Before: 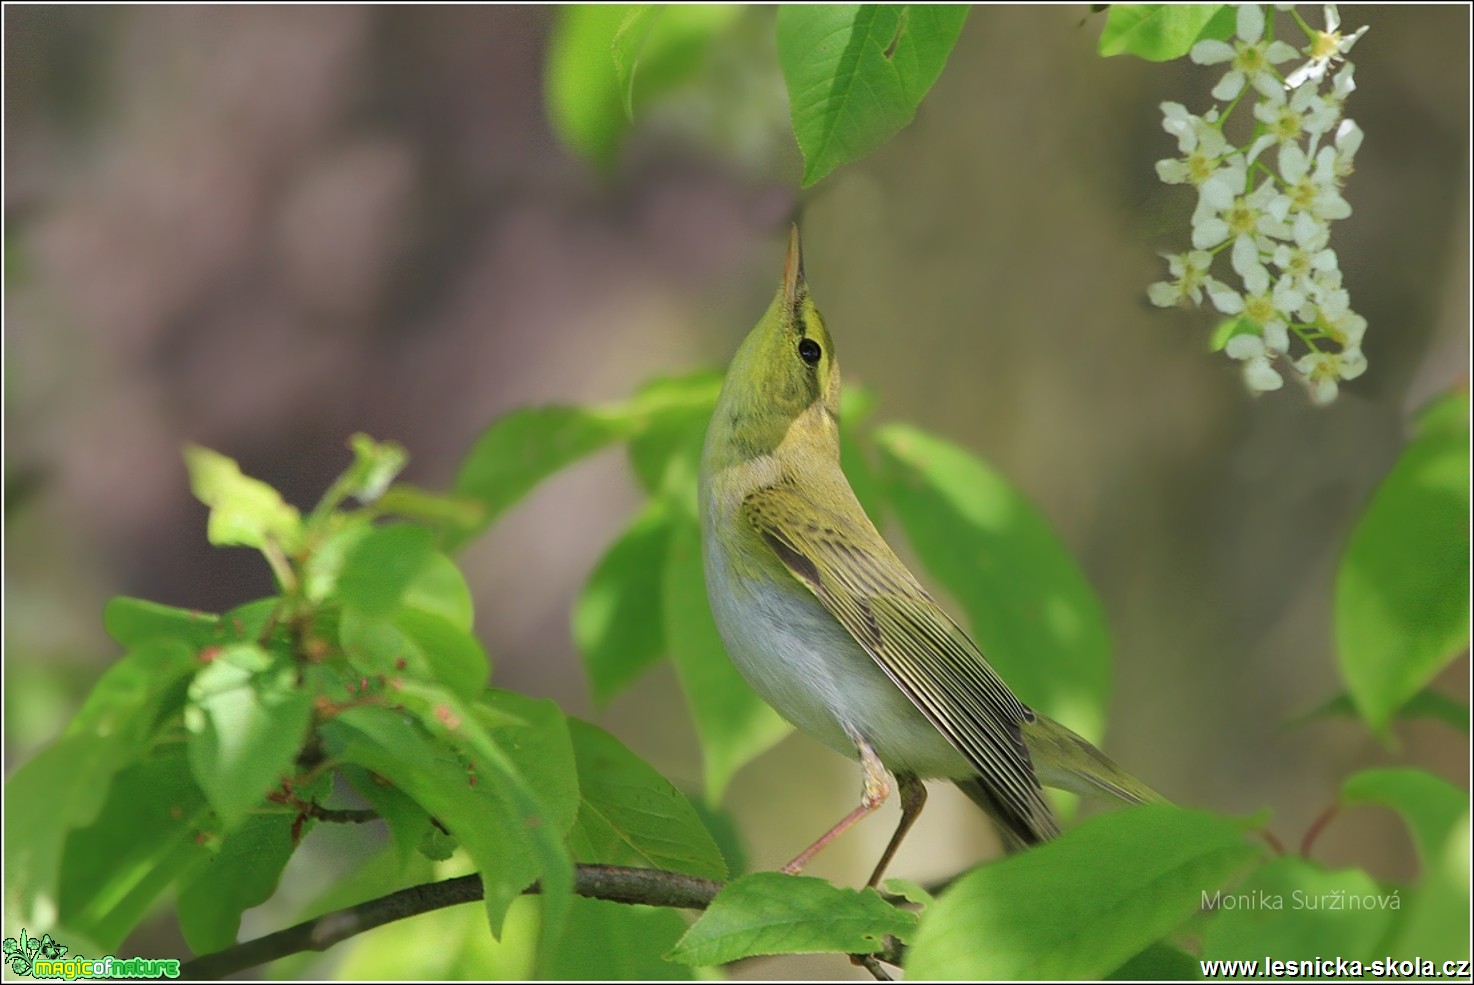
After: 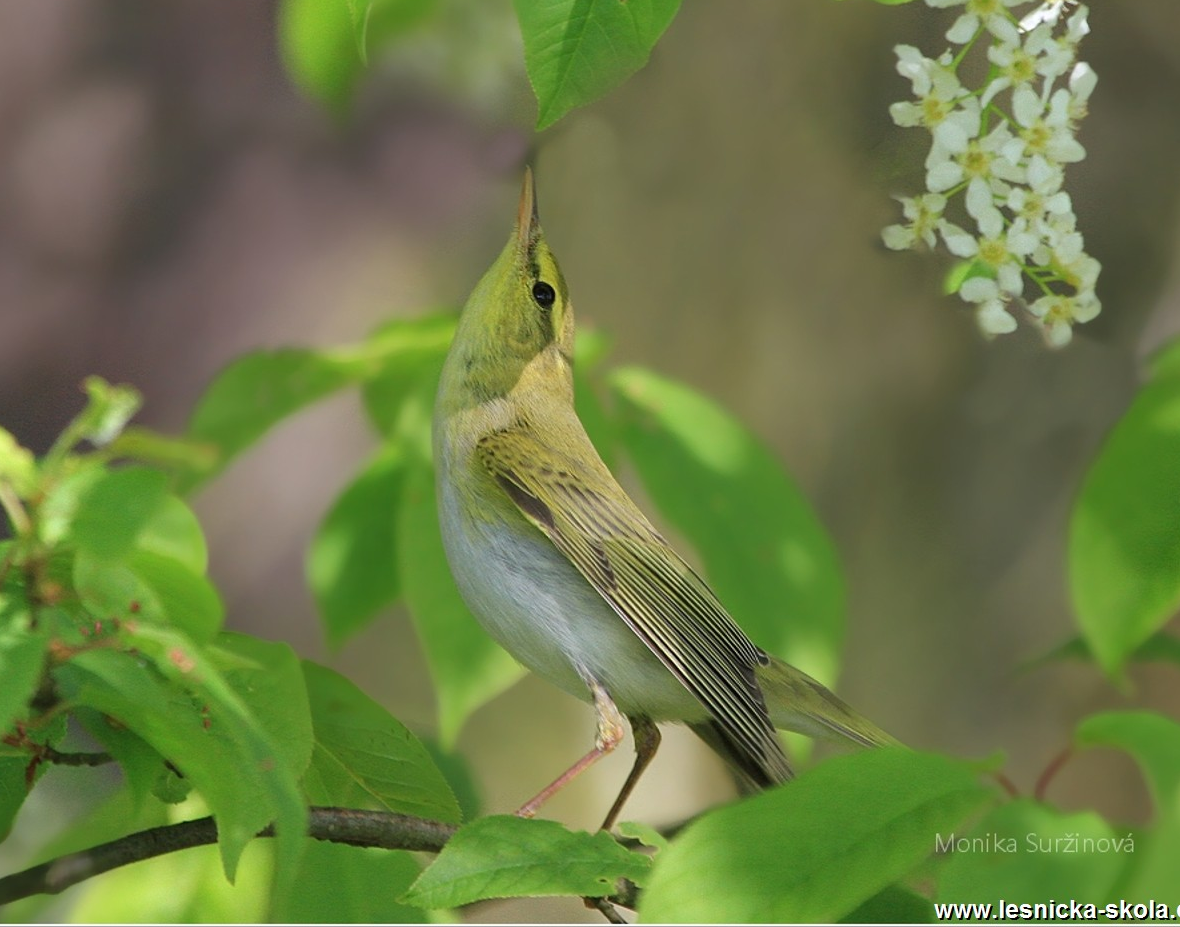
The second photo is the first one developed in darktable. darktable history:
crop and rotate: left 18.06%, top 5.874%, right 1.824%
